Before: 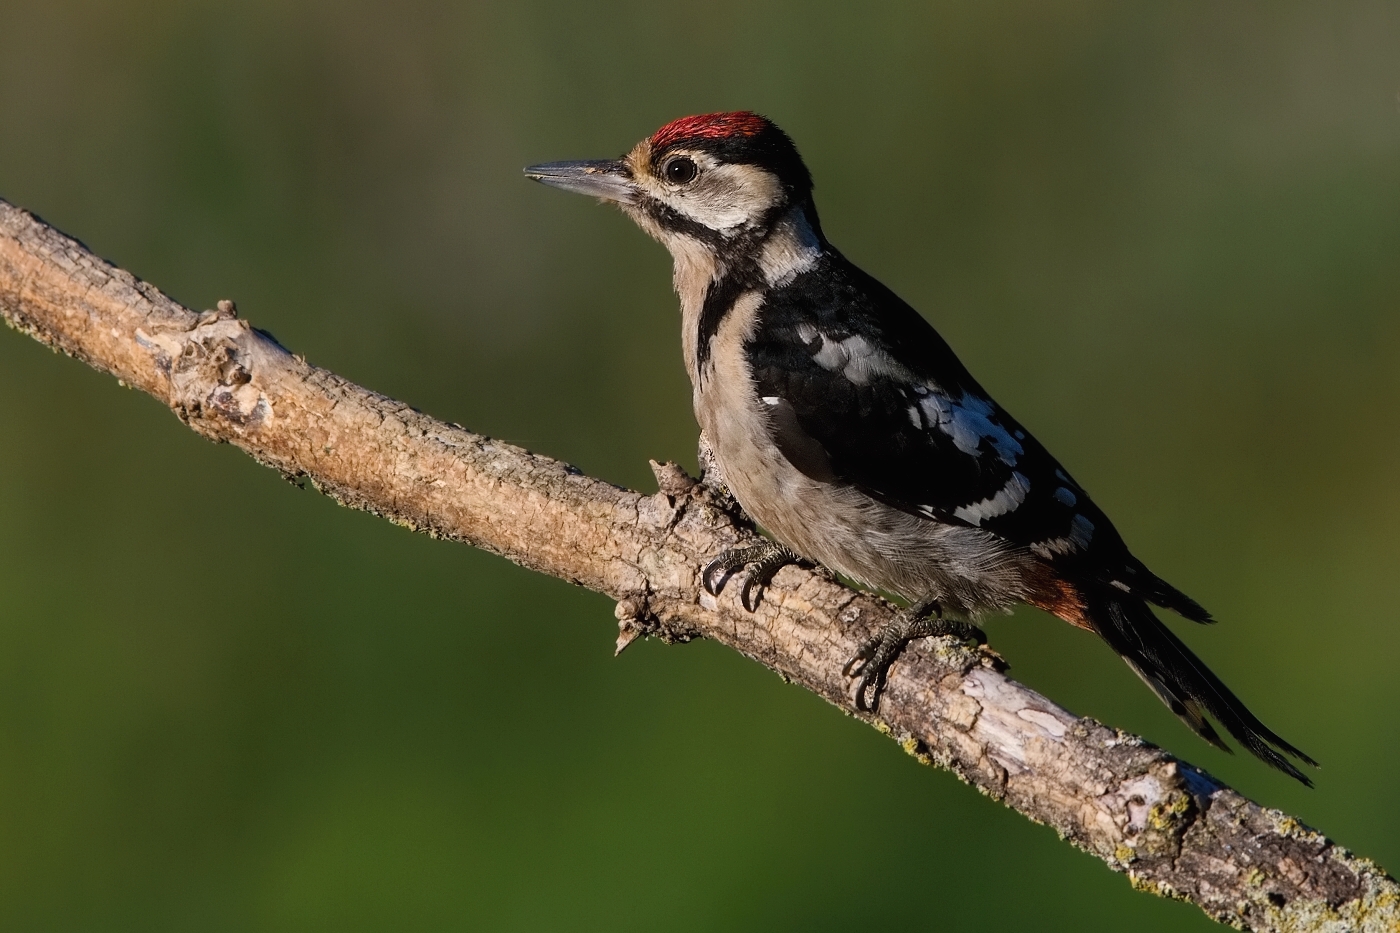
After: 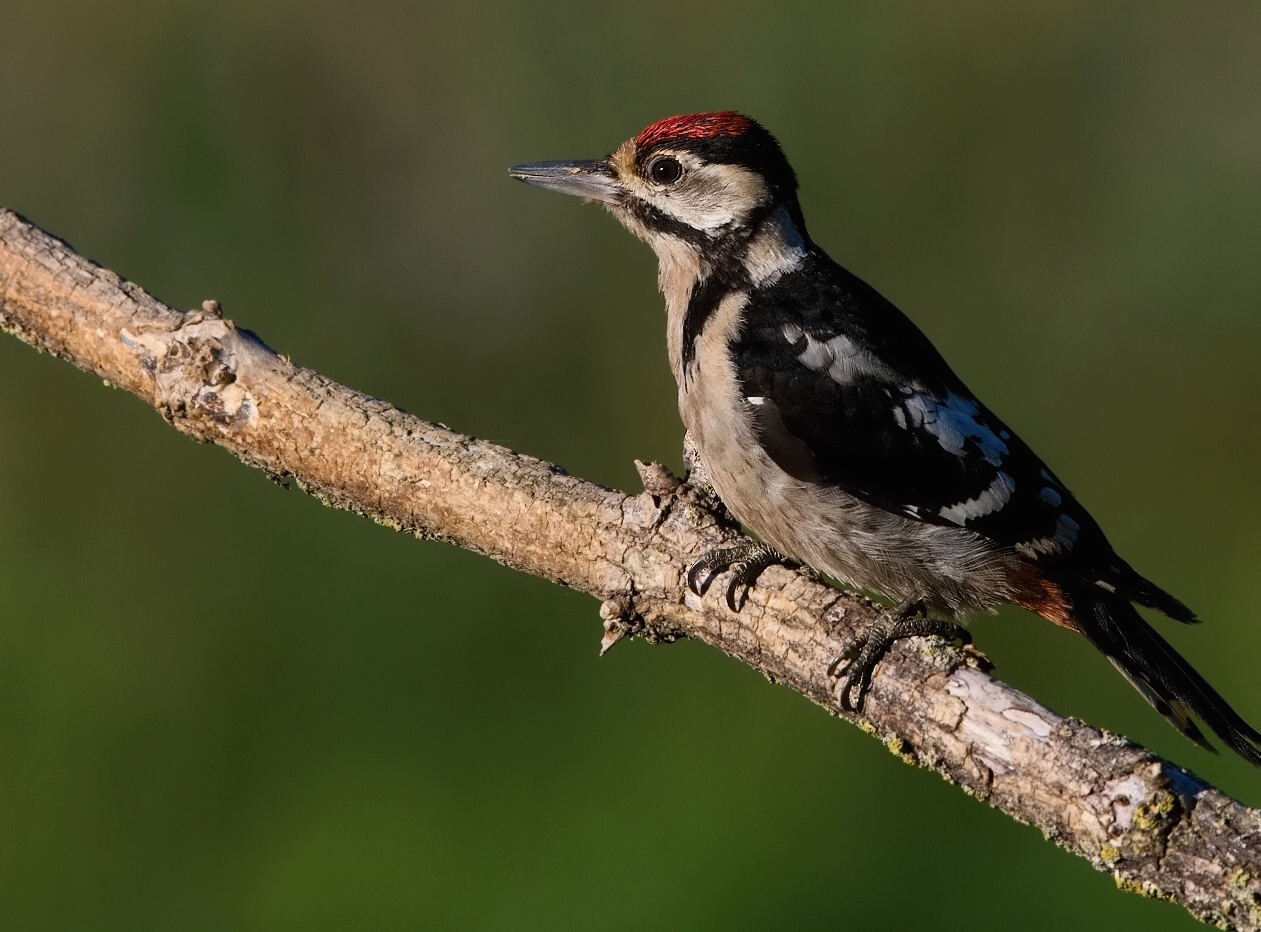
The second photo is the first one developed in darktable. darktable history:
crop and rotate: left 1.088%, right 8.807%
tone curve: curves: ch0 [(0, 0) (0.08, 0.069) (0.4, 0.391) (0.6, 0.609) (0.92, 0.93) (1, 1)], color space Lab, independent channels, preserve colors none
